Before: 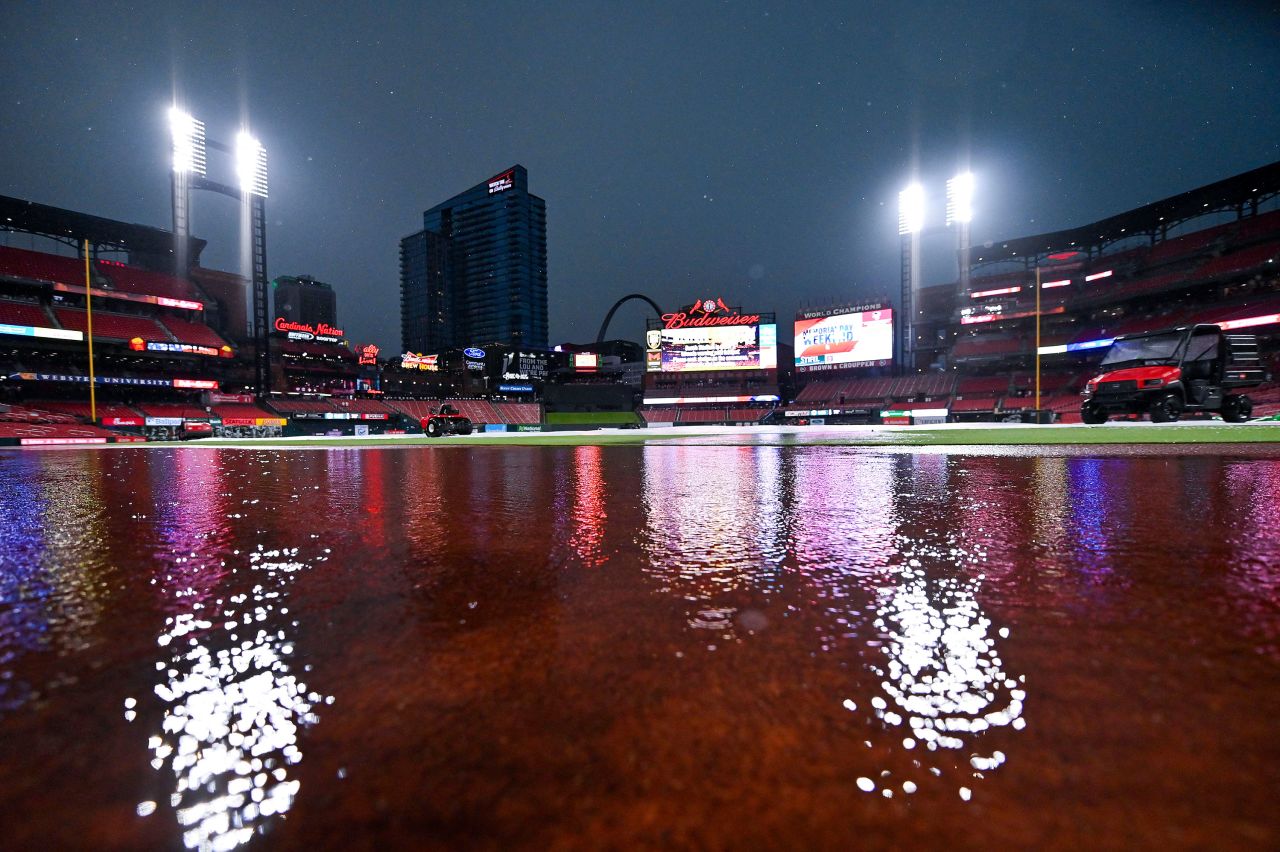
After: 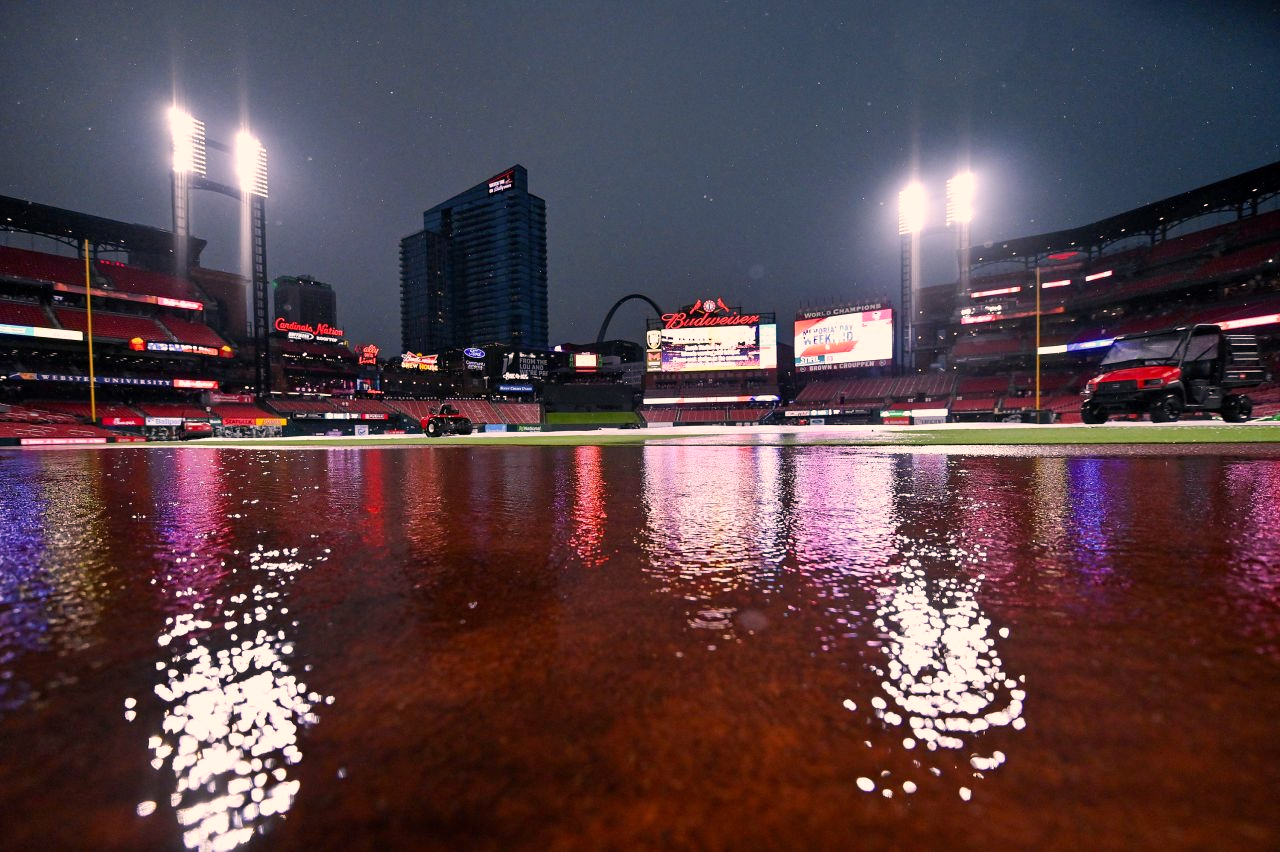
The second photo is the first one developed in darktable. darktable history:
color correction: highlights a* 12.05, highlights b* 11.62
contrast brightness saturation: saturation -0.053
